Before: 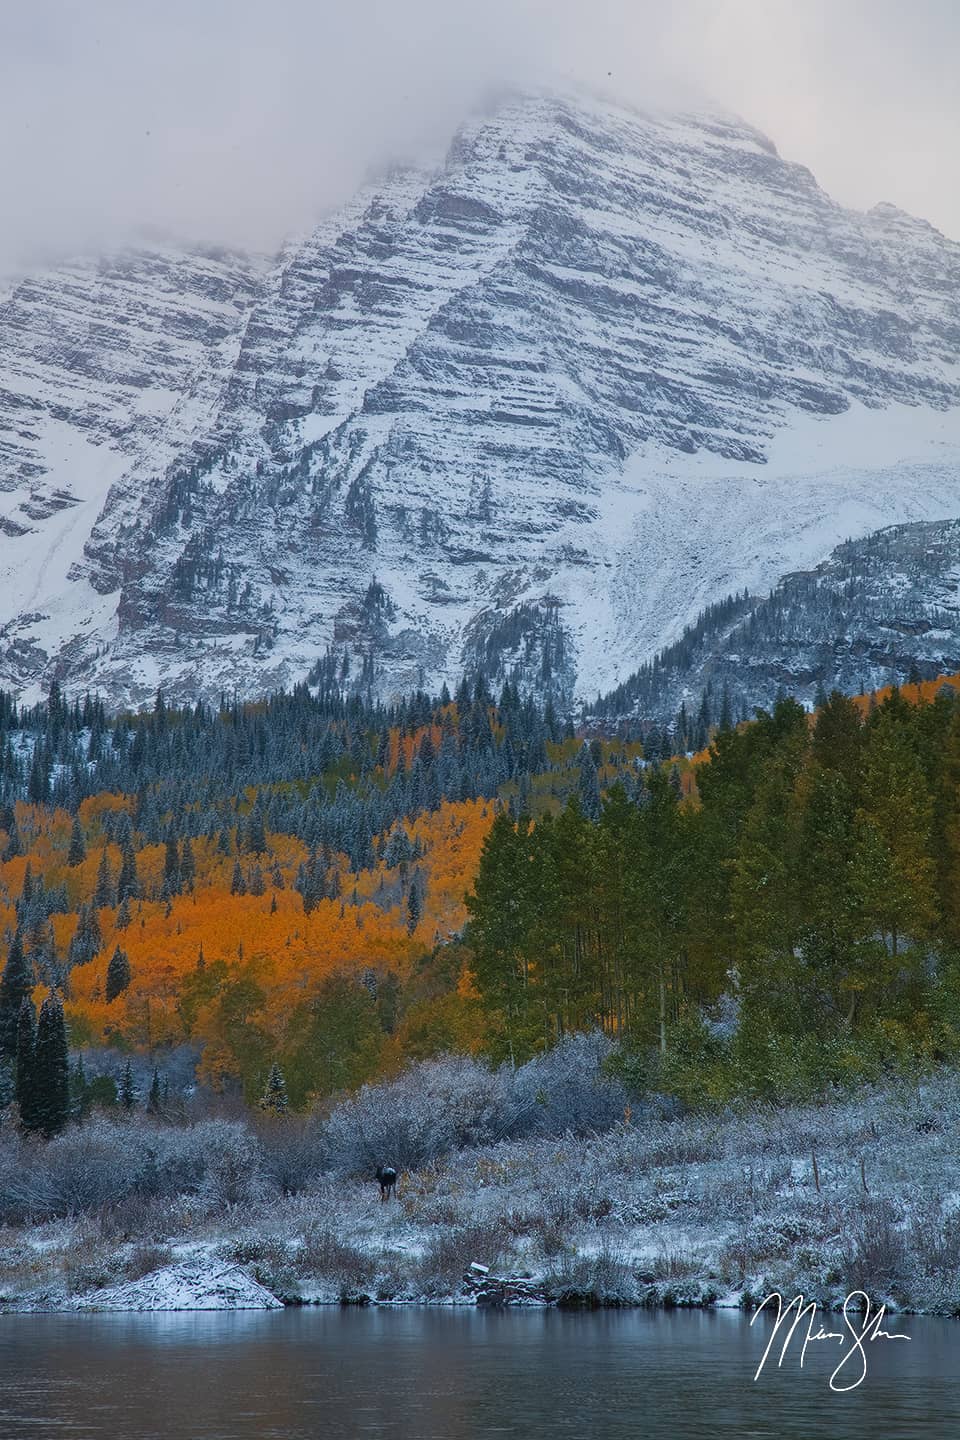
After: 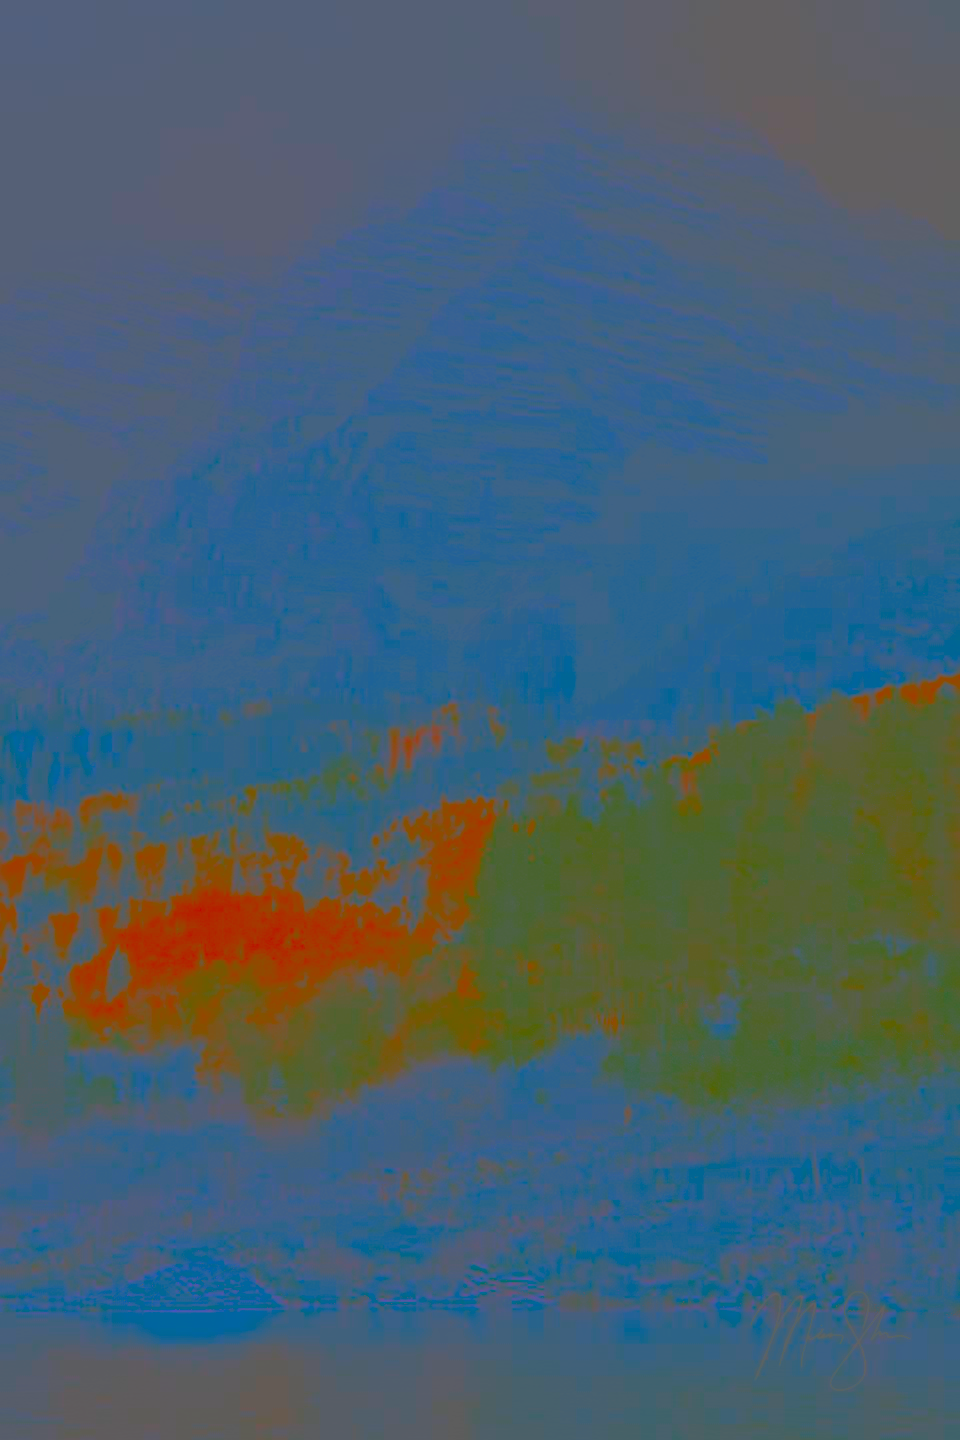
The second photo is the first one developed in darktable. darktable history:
contrast brightness saturation: contrast -0.977, brightness -0.165, saturation 0.769
